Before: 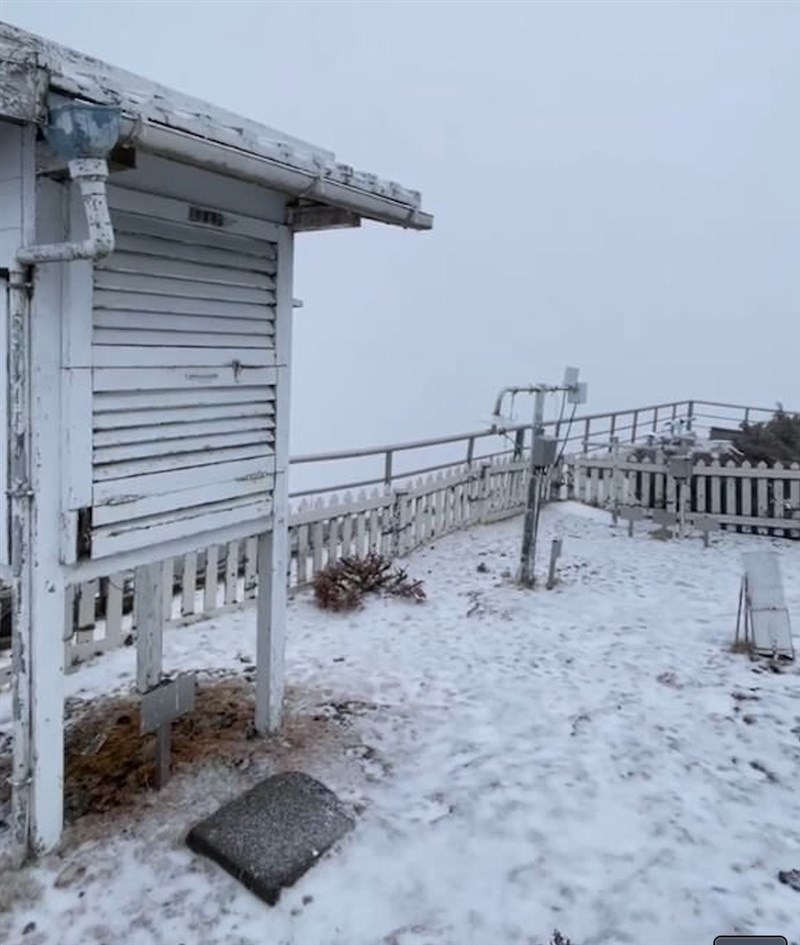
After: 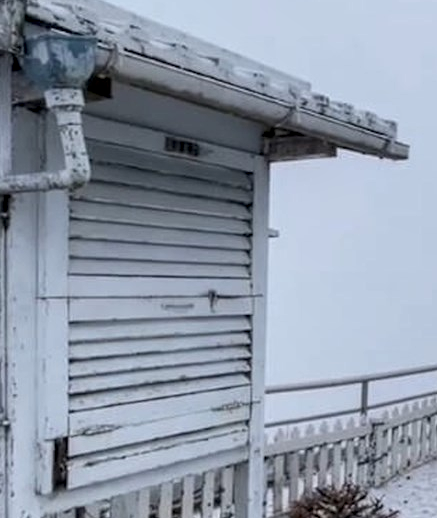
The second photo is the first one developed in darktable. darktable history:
local contrast: detail 130%
crop and rotate: left 3.047%, top 7.509%, right 42.236%, bottom 37.598%
